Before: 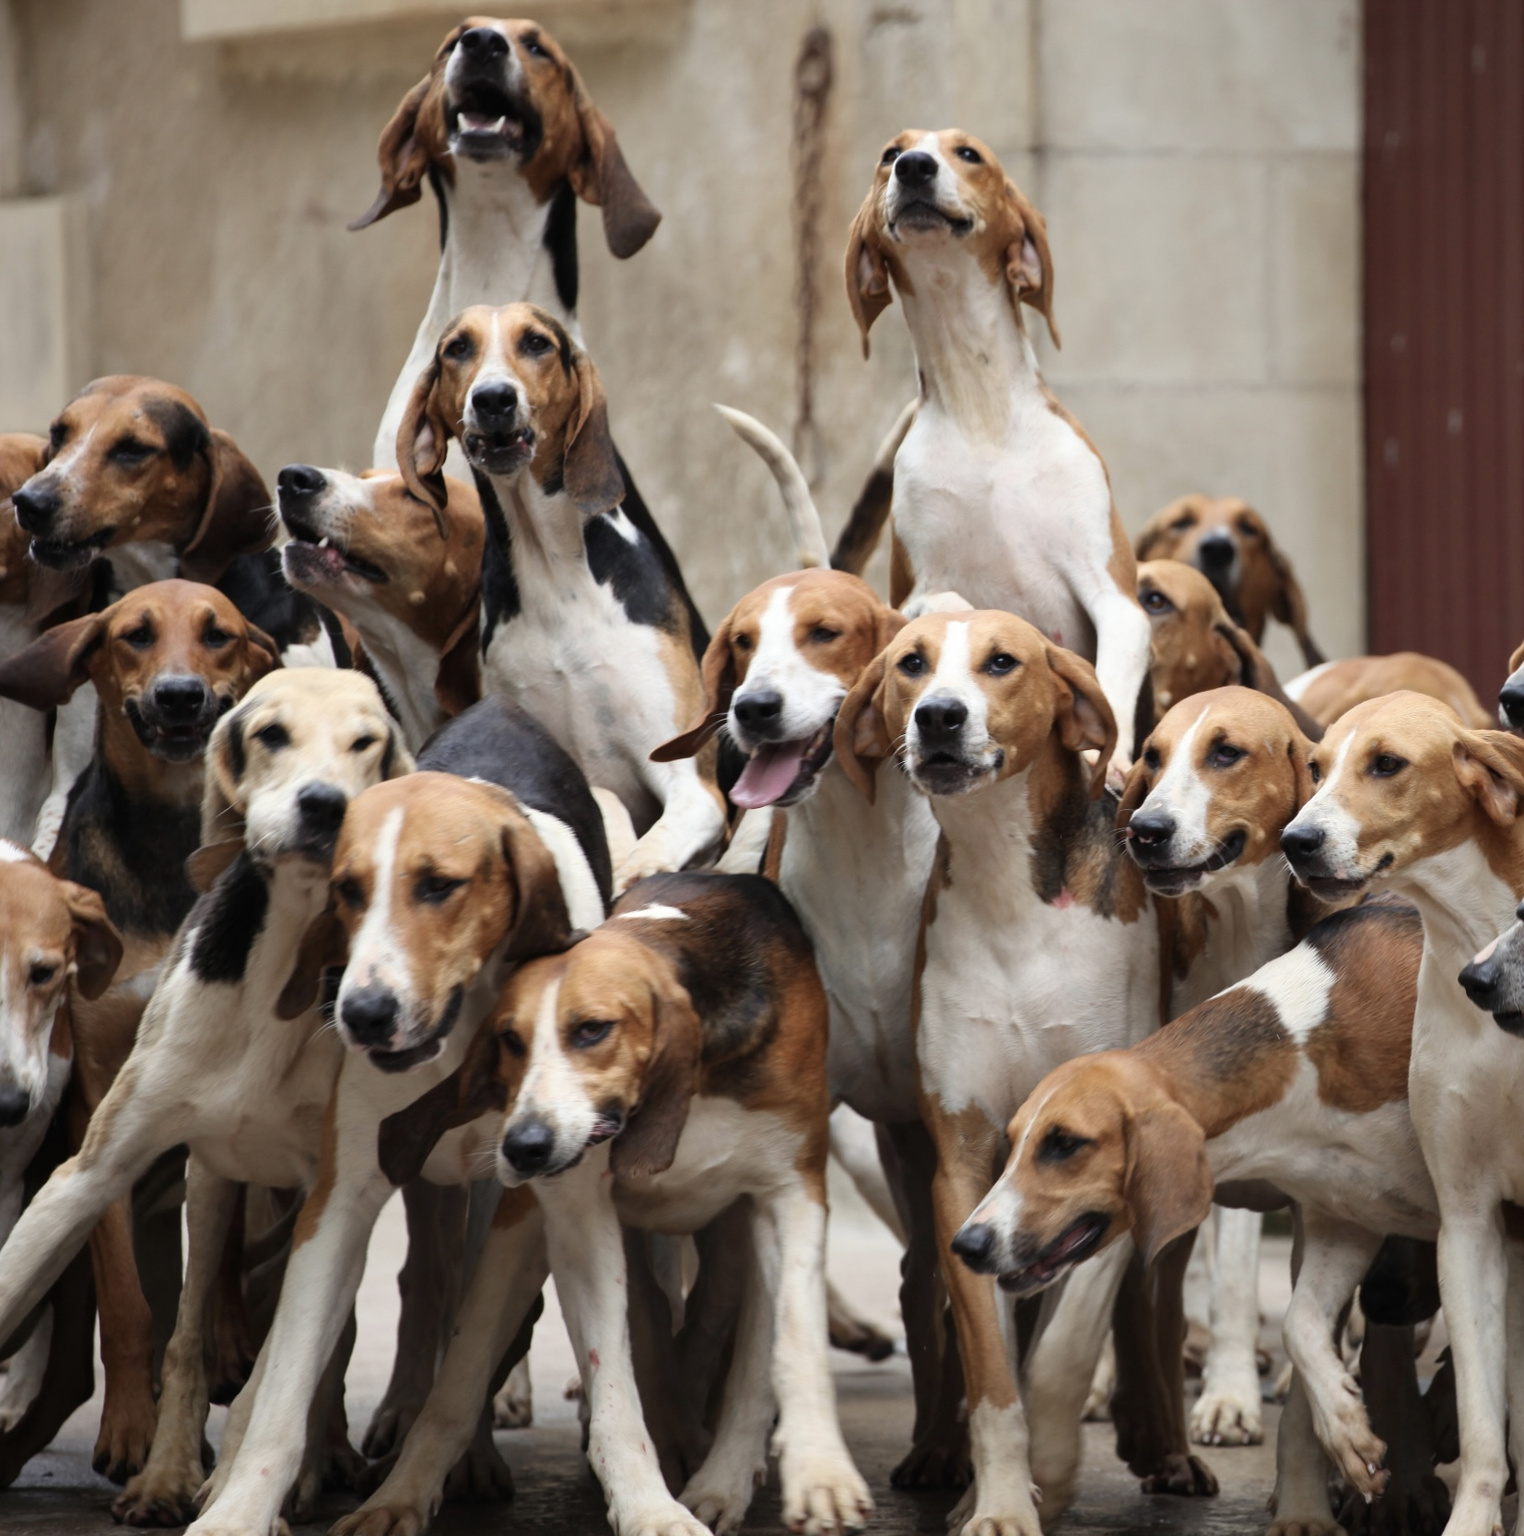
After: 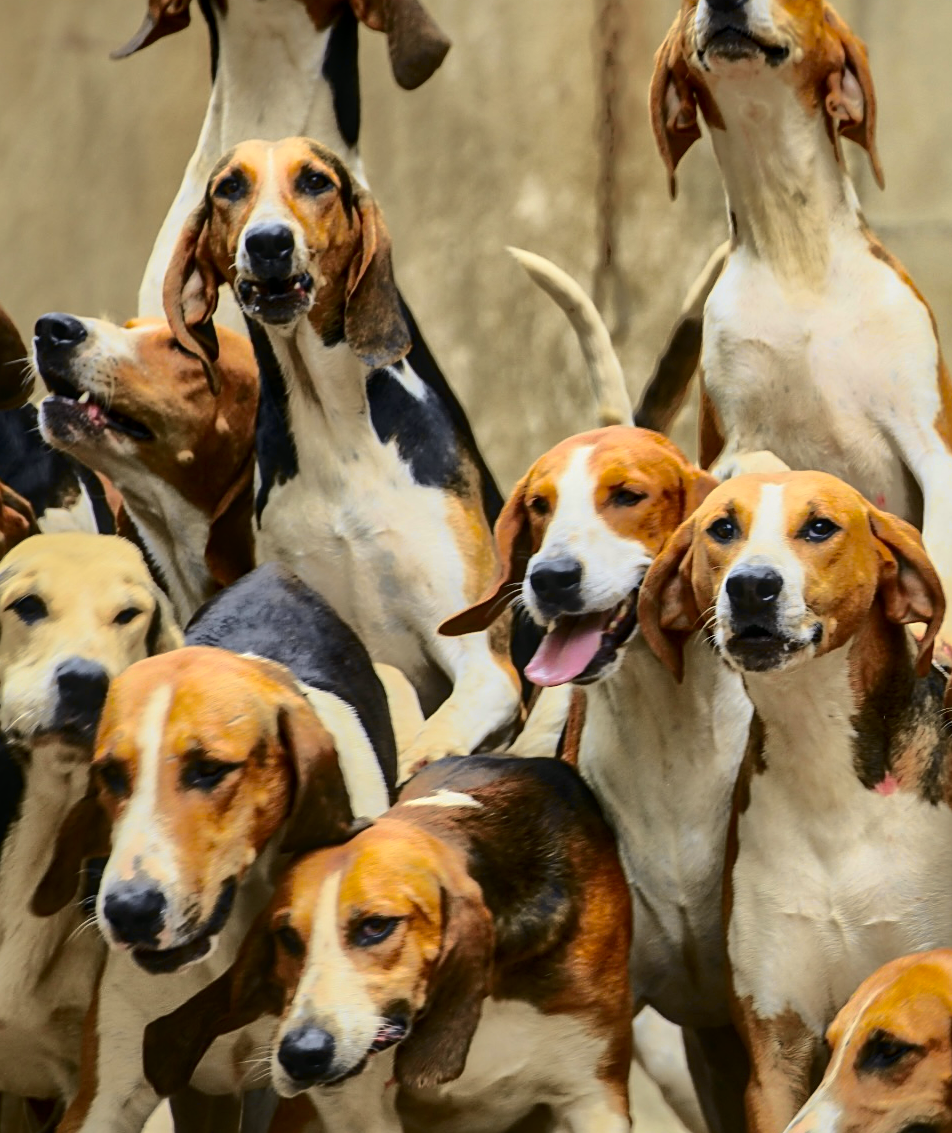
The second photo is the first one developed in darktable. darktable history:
local contrast: detail 130%
sharpen: on, module defaults
crop: left 16.189%, top 11.507%, right 26.194%, bottom 20.48%
shadows and highlights: shadows 25.23, highlights -71.14
color correction: highlights a* 0.695, highlights b* 2.79, saturation 1.08
tone curve: curves: ch0 [(0.003, 0.023) (0.071, 0.052) (0.249, 0.201) (0.466, 0.557) (0.625, 0.761) (0.783, 0.9) (0.994, 0.968)]; ch1 [(0, 0) (0.262, 0.227) (0.417, 0.386) (0.469, 0.467) (0.502, 0.498) (0.531, 0.521) (0.576, 0.586) (0.612, 0.634) (0.634, 0.68) (0.686, 0.728) (0.994, 0.987)]; ch2 [(0, 0) (0.262, 0.188) (0.385, 0.353) (0.427, 0.424) (0.495, 0.493) (0.518, 0.544) (0.55, 0.579) (0.595, 0.621) (0.644, 0.748) (1, 1)], color space Lab, independent channels, preserve colors none
